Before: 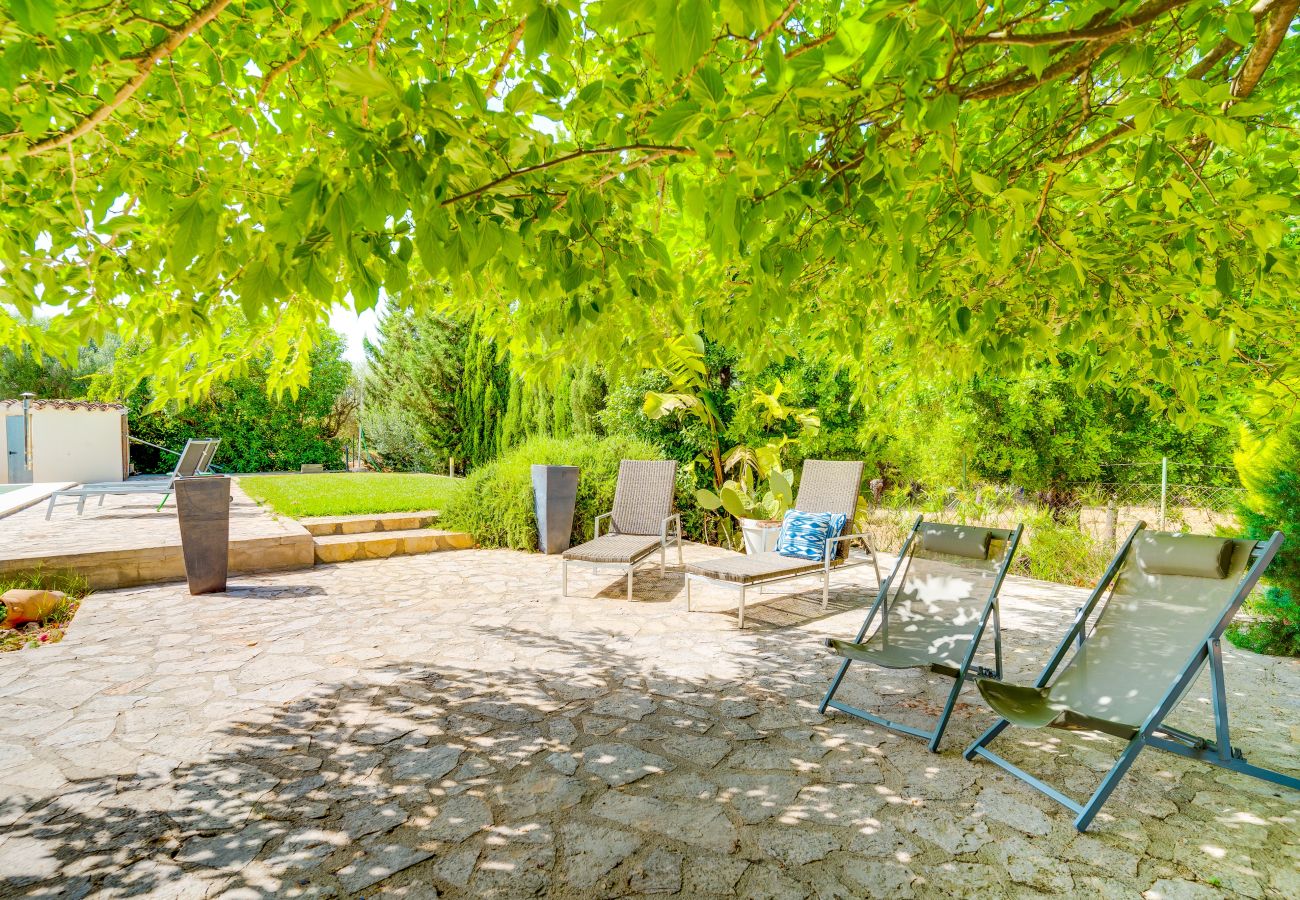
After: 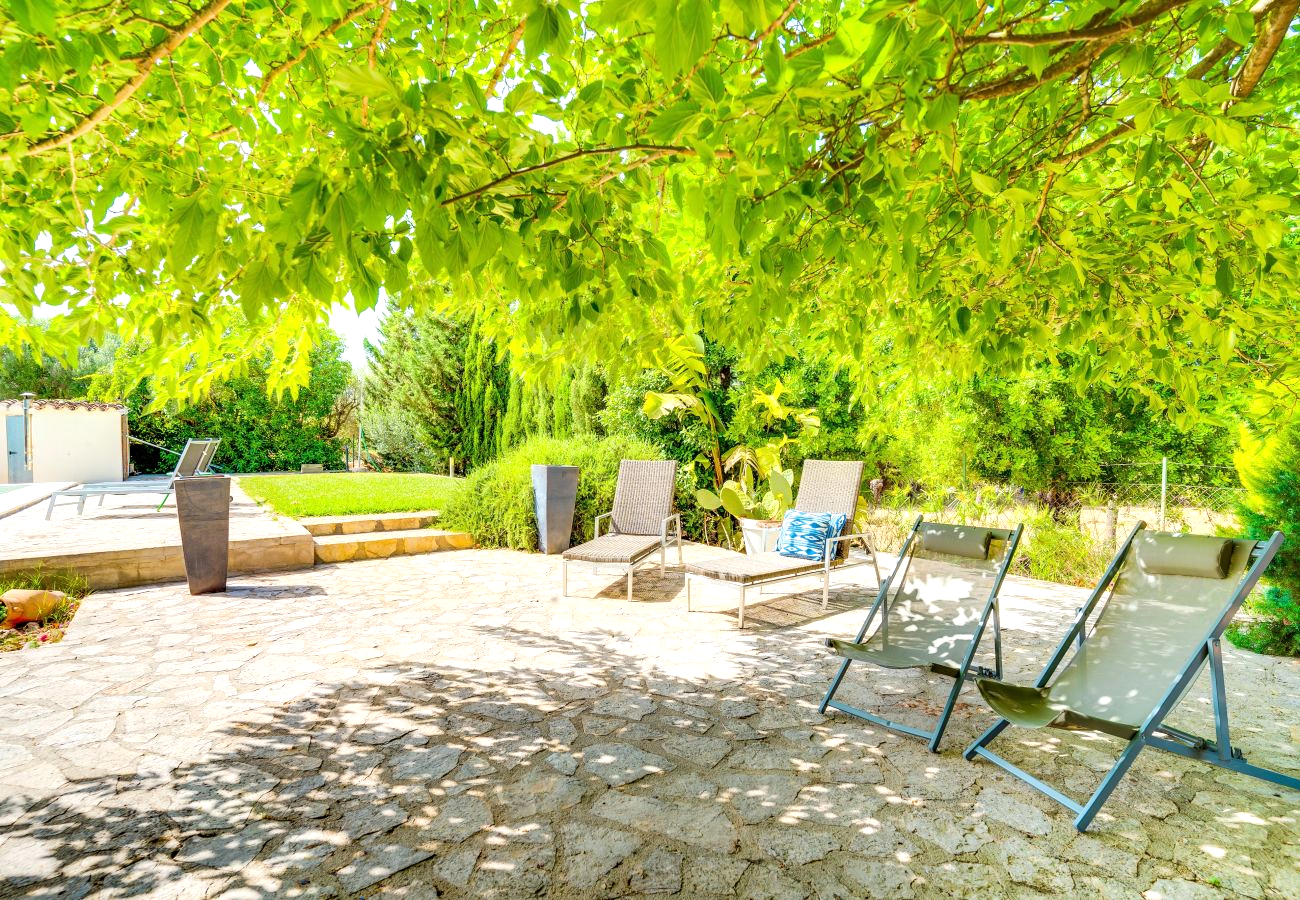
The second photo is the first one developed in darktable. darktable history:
tone equalizer: -8 EV -0.426 EV, -7 EV -0.416 EV, -6 EV -0.344 EV, -5 EV -0.198 EV, -3 EV 0.211 EV, -2 EV 0.357 EV, -1 EV 0.368 EV, +0 EV 0.39 EV, mask exposure compensation -0.512 EV
